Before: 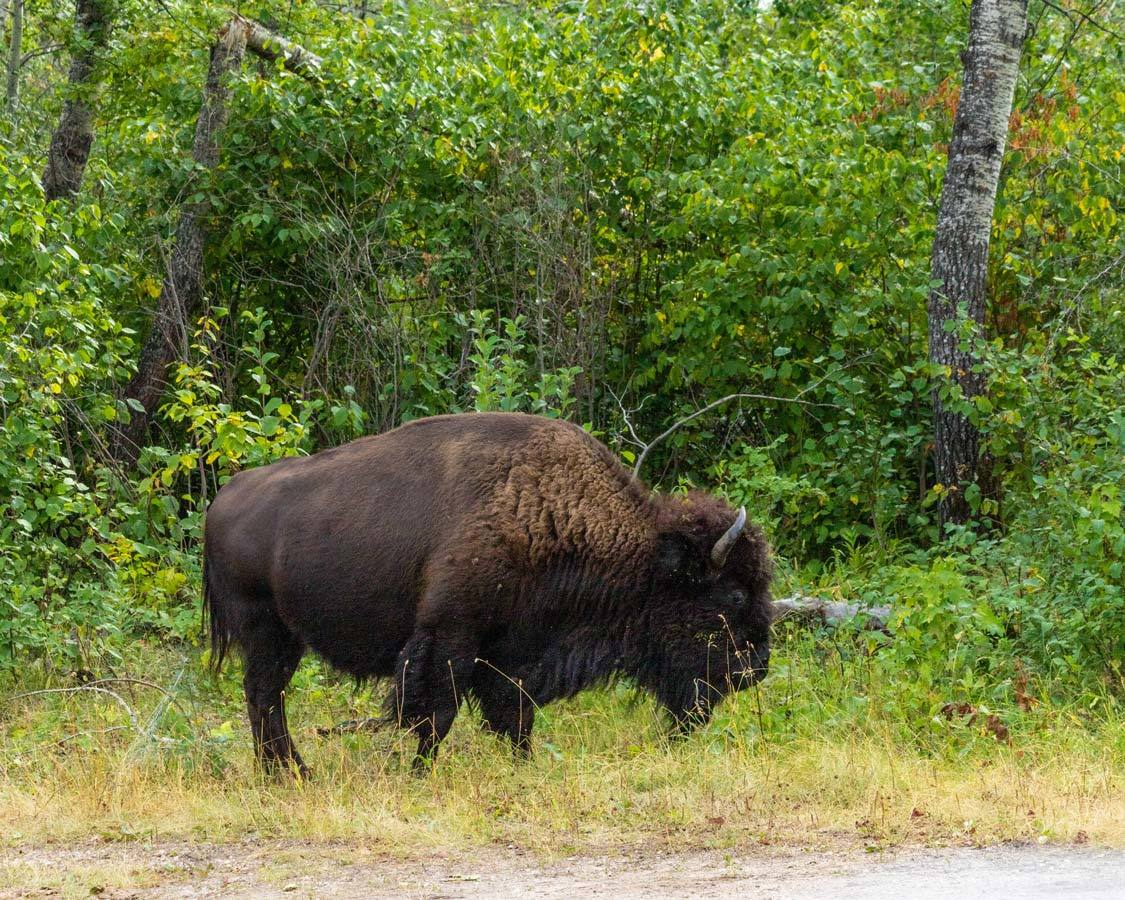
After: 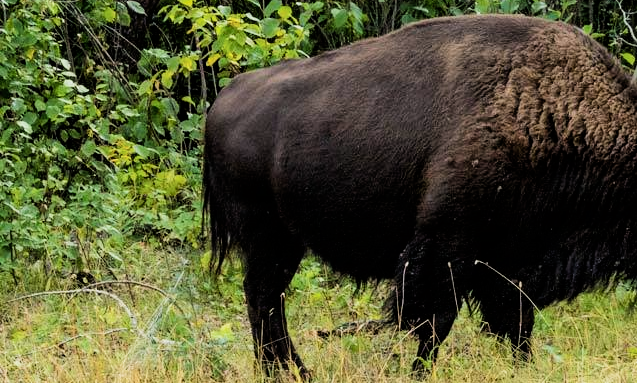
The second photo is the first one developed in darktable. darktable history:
crop: top 44.301%, right 43.361%, bottom 13.062%
filmic rgb: black relative exposure -5.04 EV, white relative exposure 3.51 EV, hardness 3.18, contrast 1.385, highlights saturation mix -29.1%
